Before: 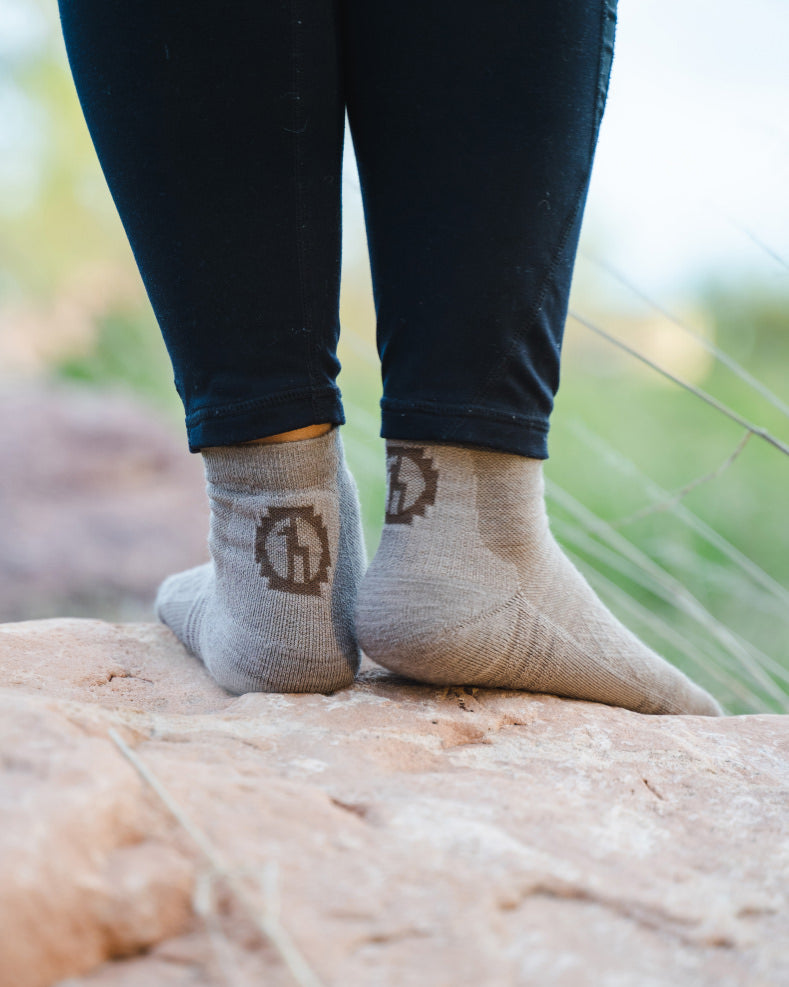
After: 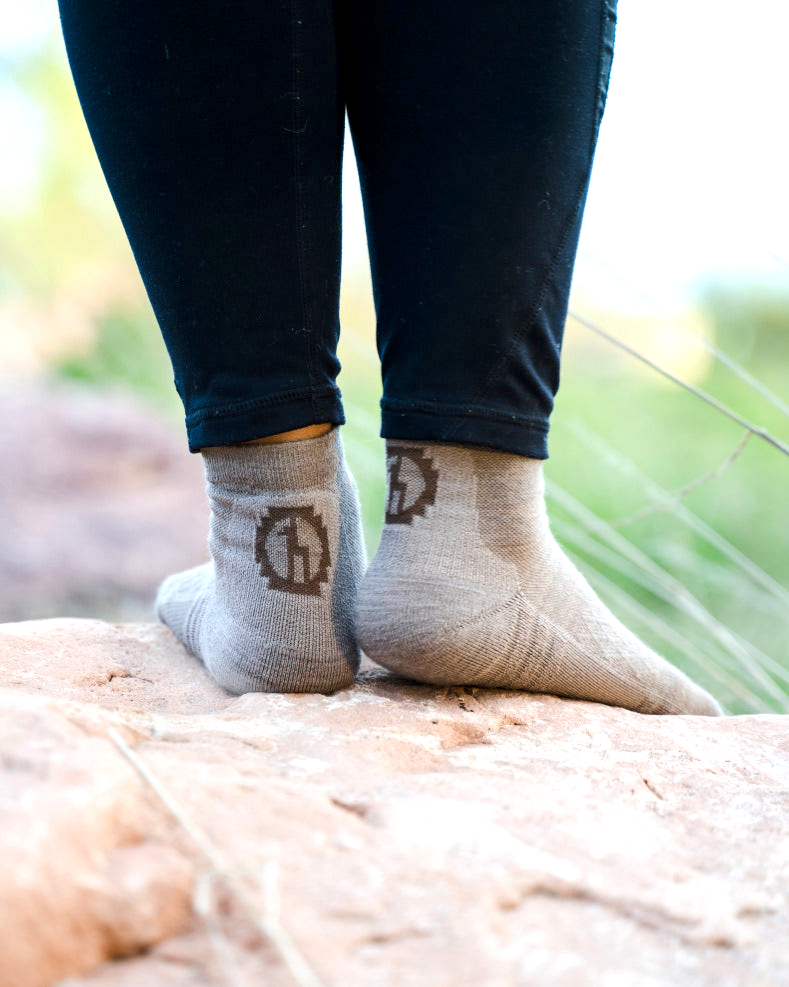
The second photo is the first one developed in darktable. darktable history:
exposure: black level correction 0.005, exposure 0.286 EV, compensate highlight preservation false
tone equalizer: -8 EV -0.001 EV, -7 EV 0.001 EV, -6 EV -0.003 EV, -5 EV -0.015 EV, -4 EV -0.085 EV, -3 EV -0.201 EV, -2 EV -0.275 EV, -1 EV 0.119 EV, +0 EV 0.277 EV
